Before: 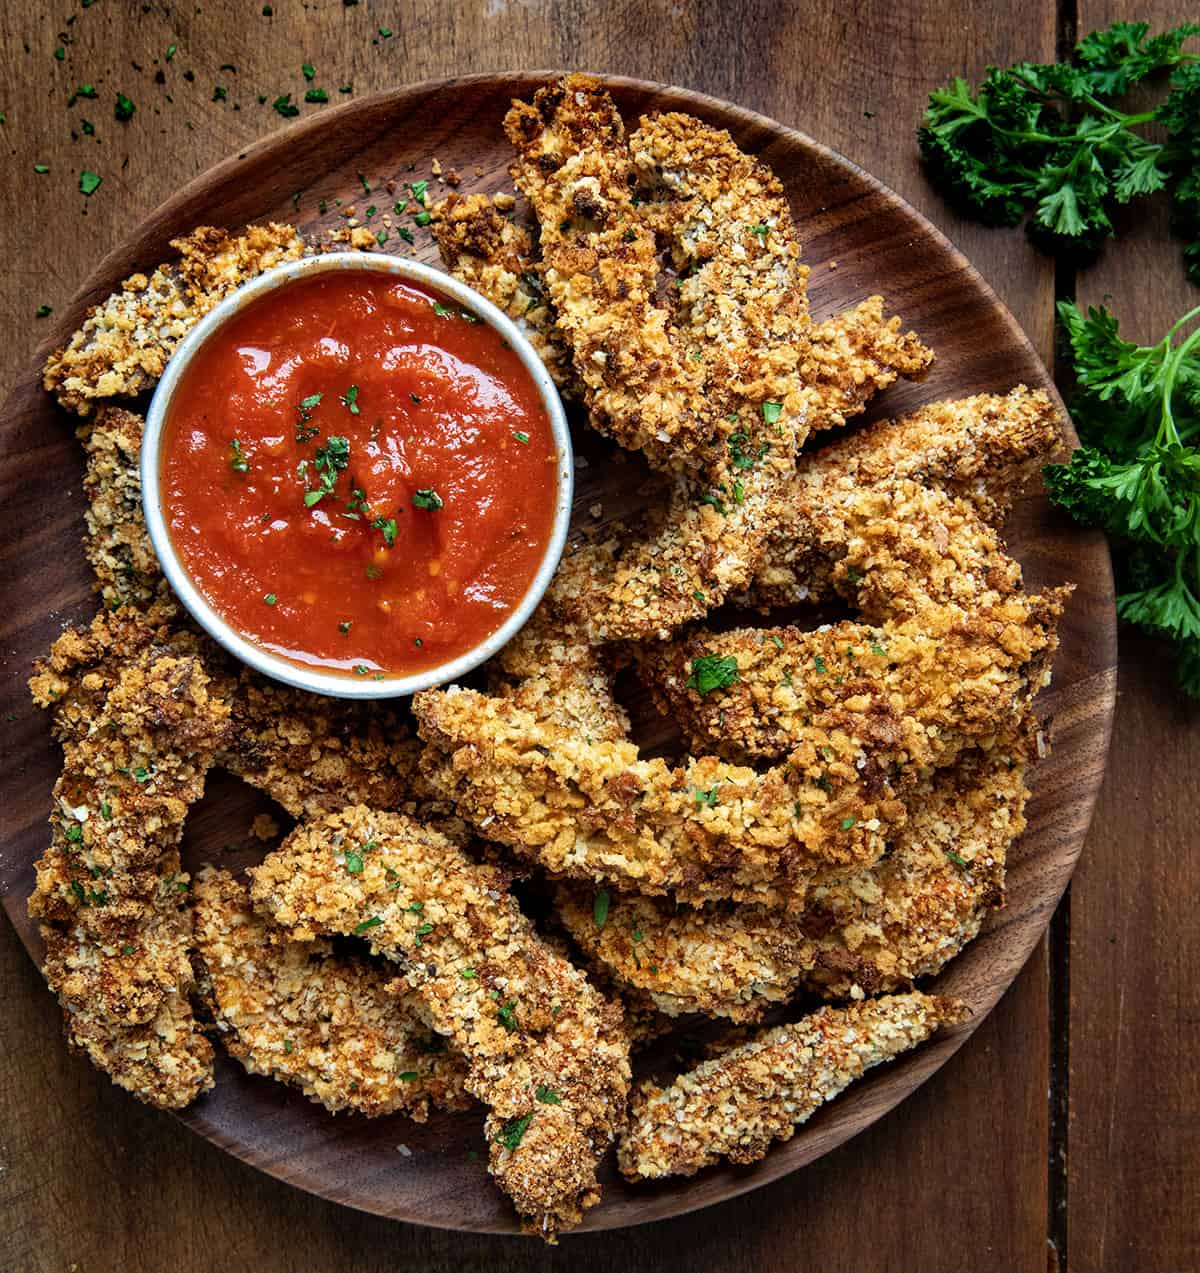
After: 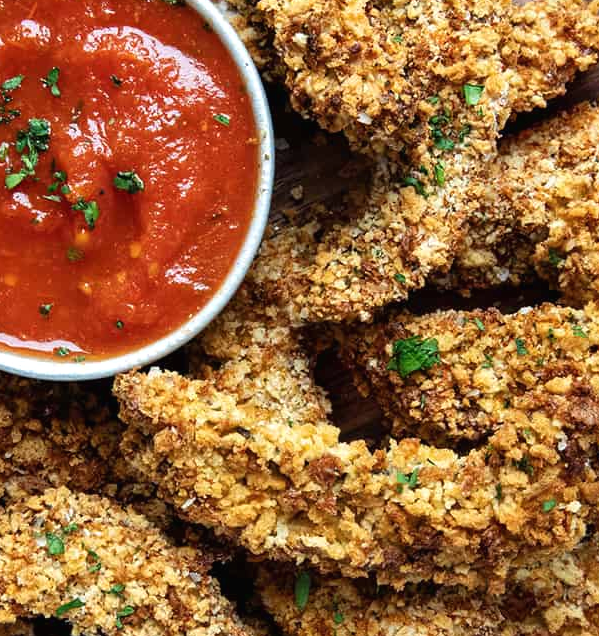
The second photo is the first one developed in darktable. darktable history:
exposure: black level correction -0.001, exposure 0.08 EV, compensate highlight preservation false
crop: left 25%, top 25%, right 25%, bottom 25%
